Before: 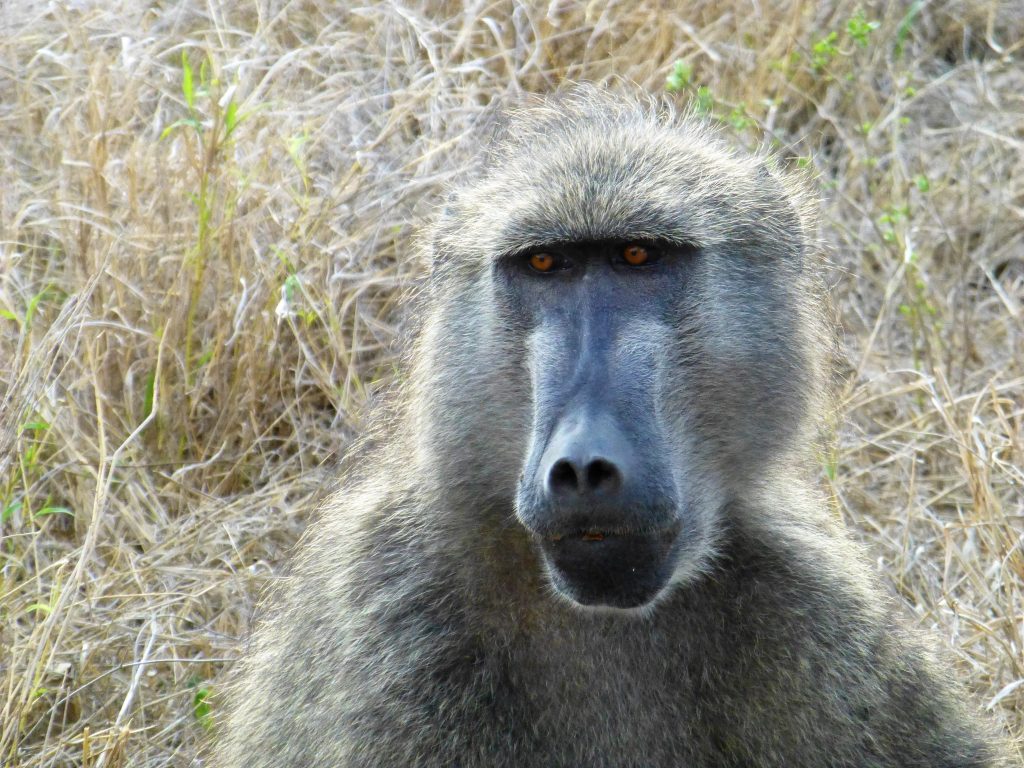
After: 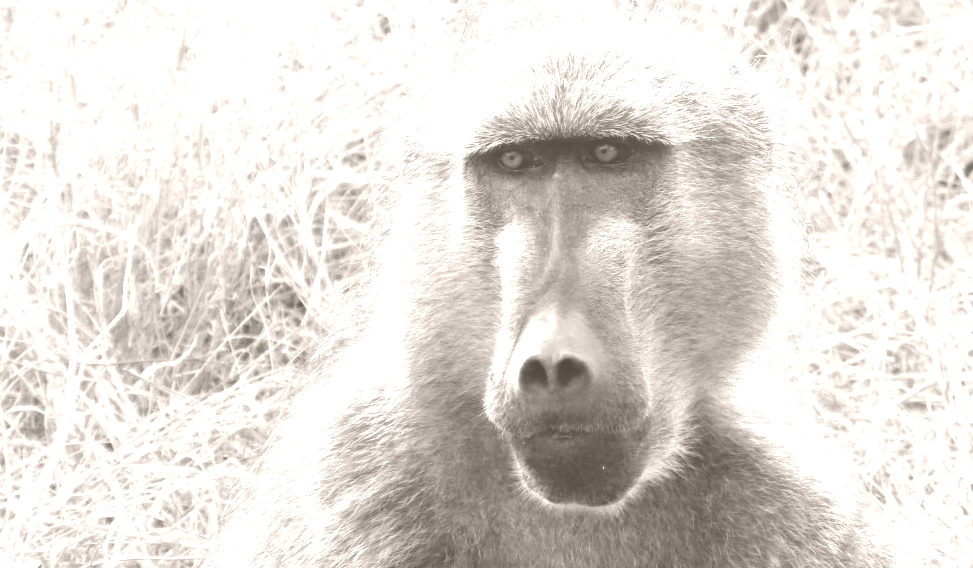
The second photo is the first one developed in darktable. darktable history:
colorize: hue 34.49°, saturation 35.33%, source mix 100%, lightness 55%, version 1
crop and rotate: left 2.991%, top 13.302%, right 1.981%, bottom 12.636%
